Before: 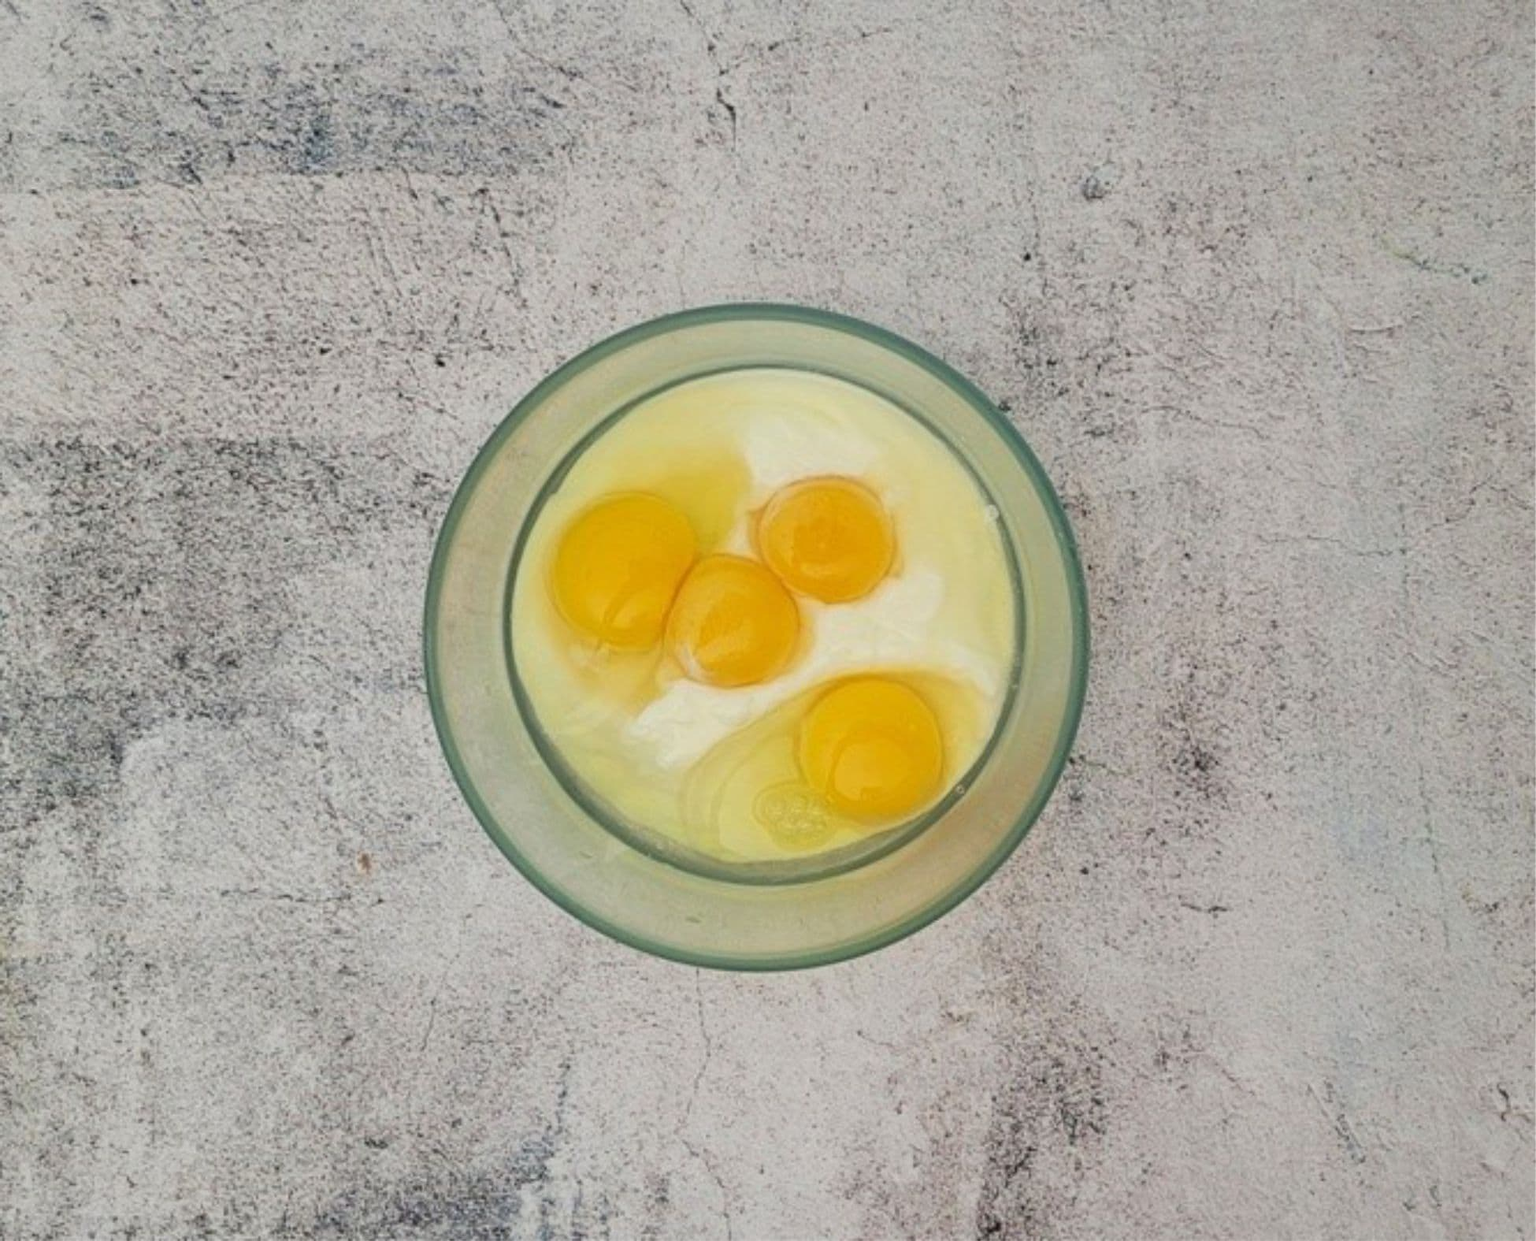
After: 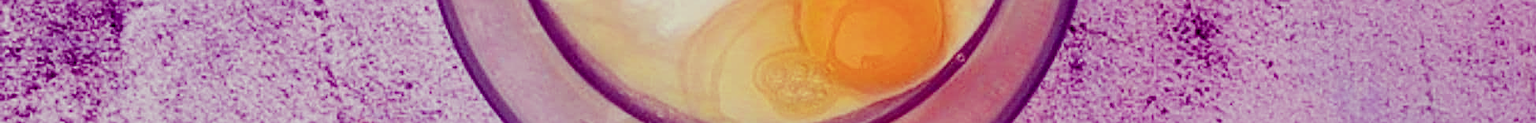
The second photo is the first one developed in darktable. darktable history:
color balance: mode lift, gamma, gain (sRGB), lift [1, 1, 0.101, 1]
crop and rotate: top 59.084%, bottom 30.916%
exposure: black level correction 0, exposure 0.5 EV, compensate exposure bias true, compensate highlight preservation false
sharpen: on, module defaults
filmic rgb: black relative exposure -7.65 EV, white relative exposure 4.56 EV, hardness 3.61
